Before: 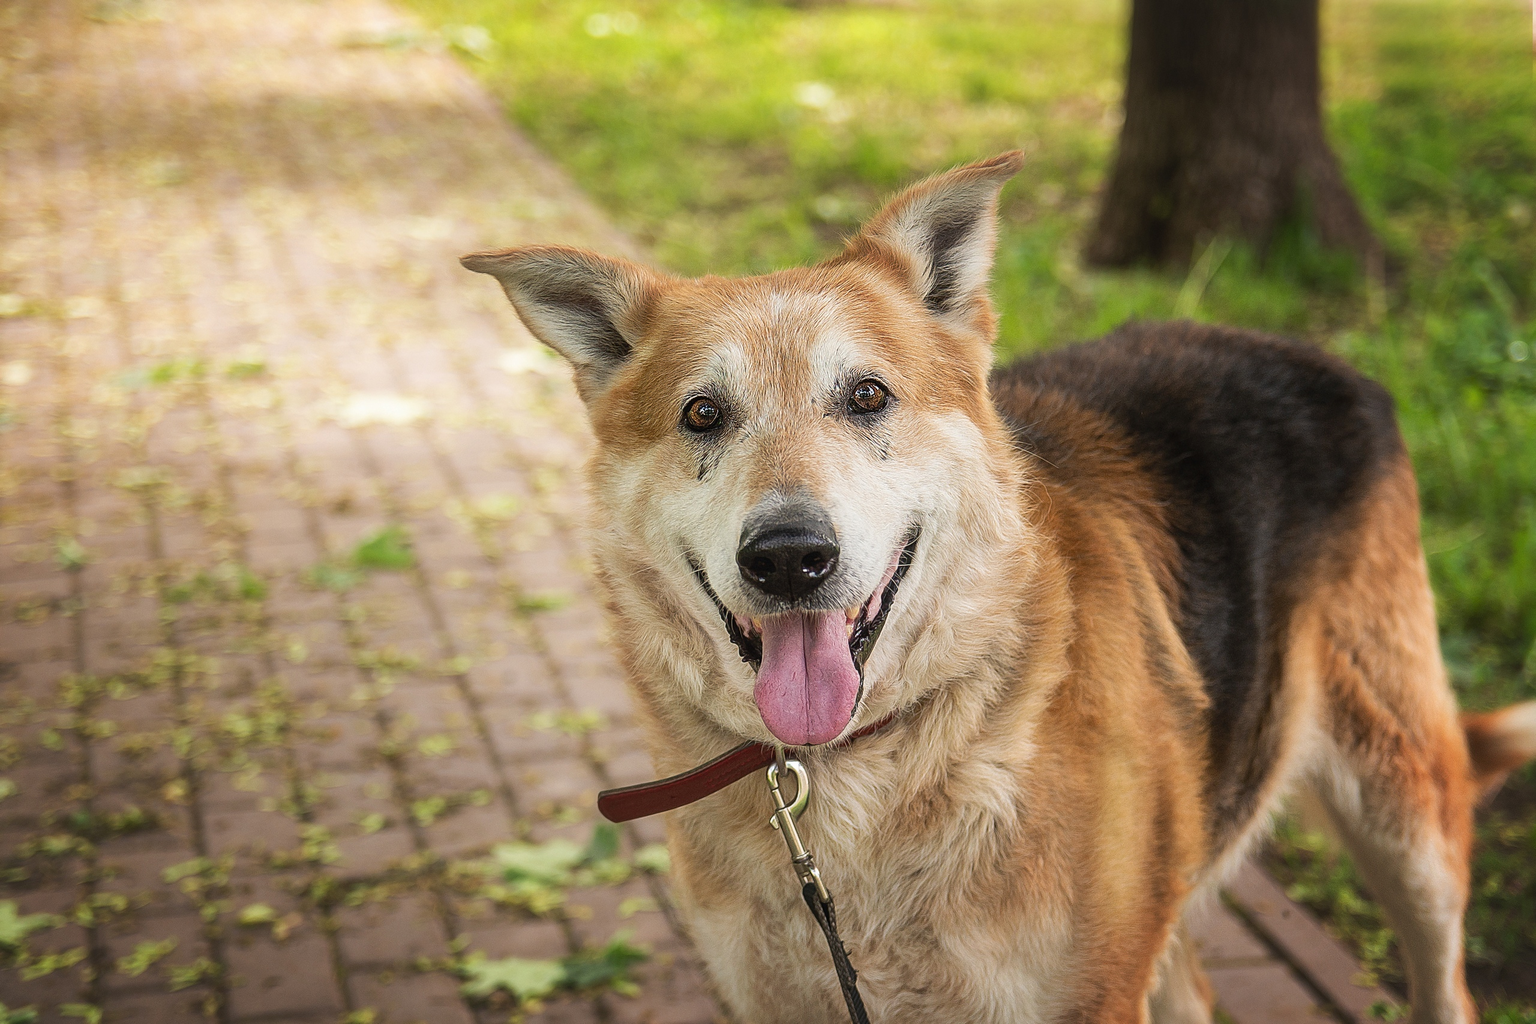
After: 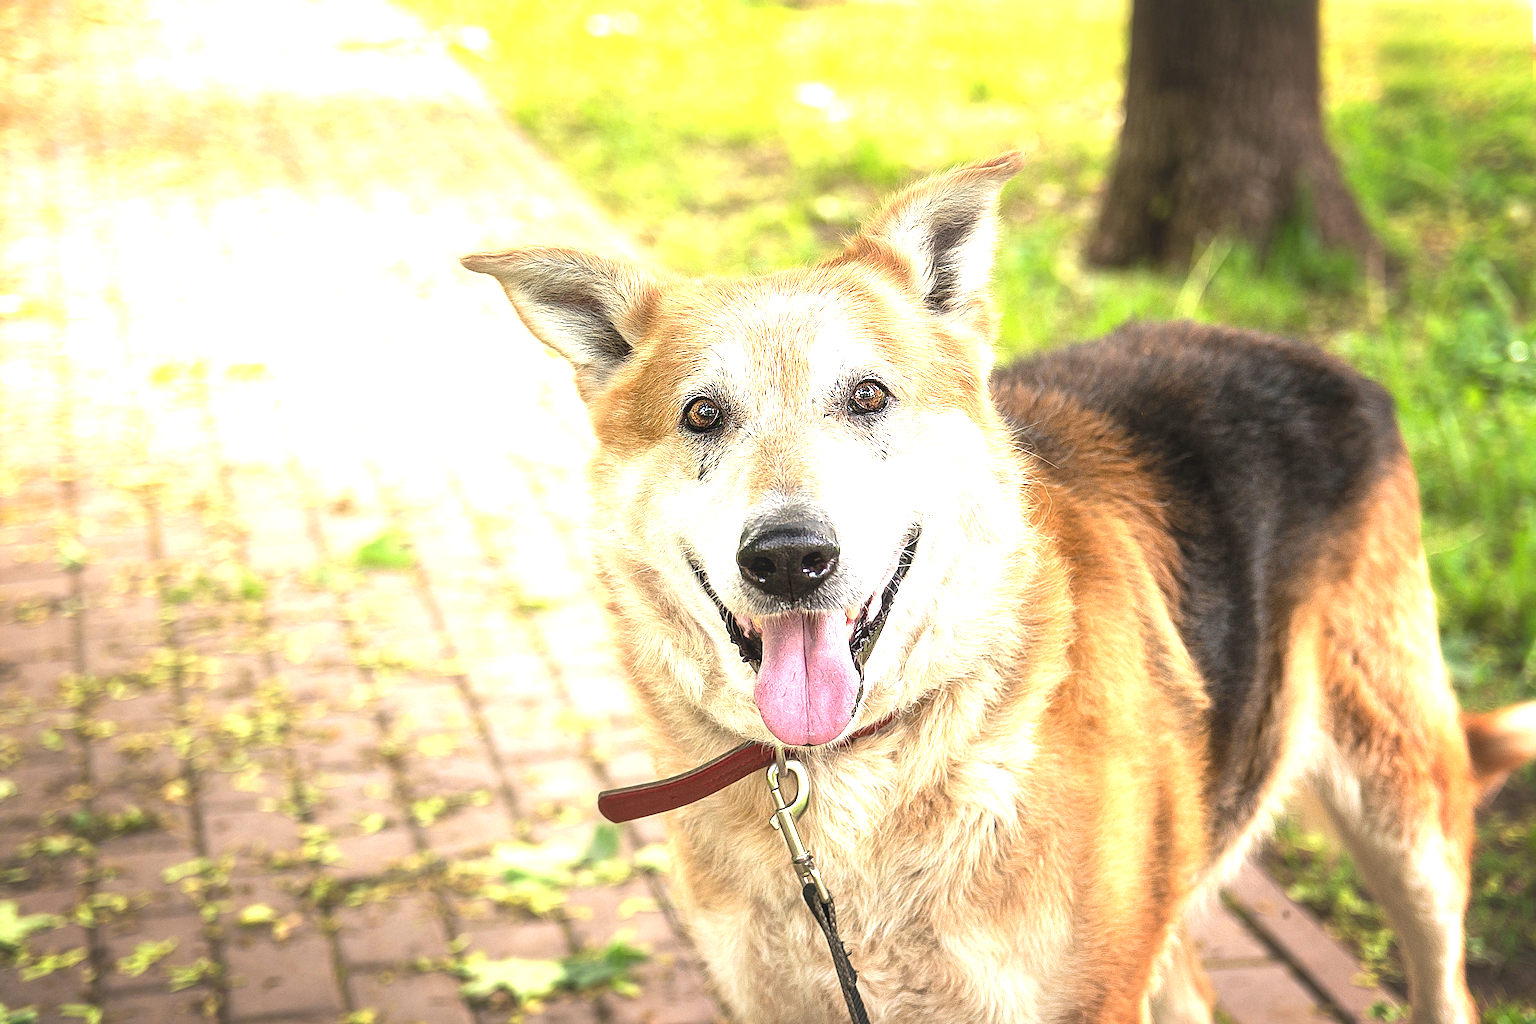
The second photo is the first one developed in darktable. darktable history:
exposure: black level correction 0, exposure 1.549 EV, compensate highlight preservation false
